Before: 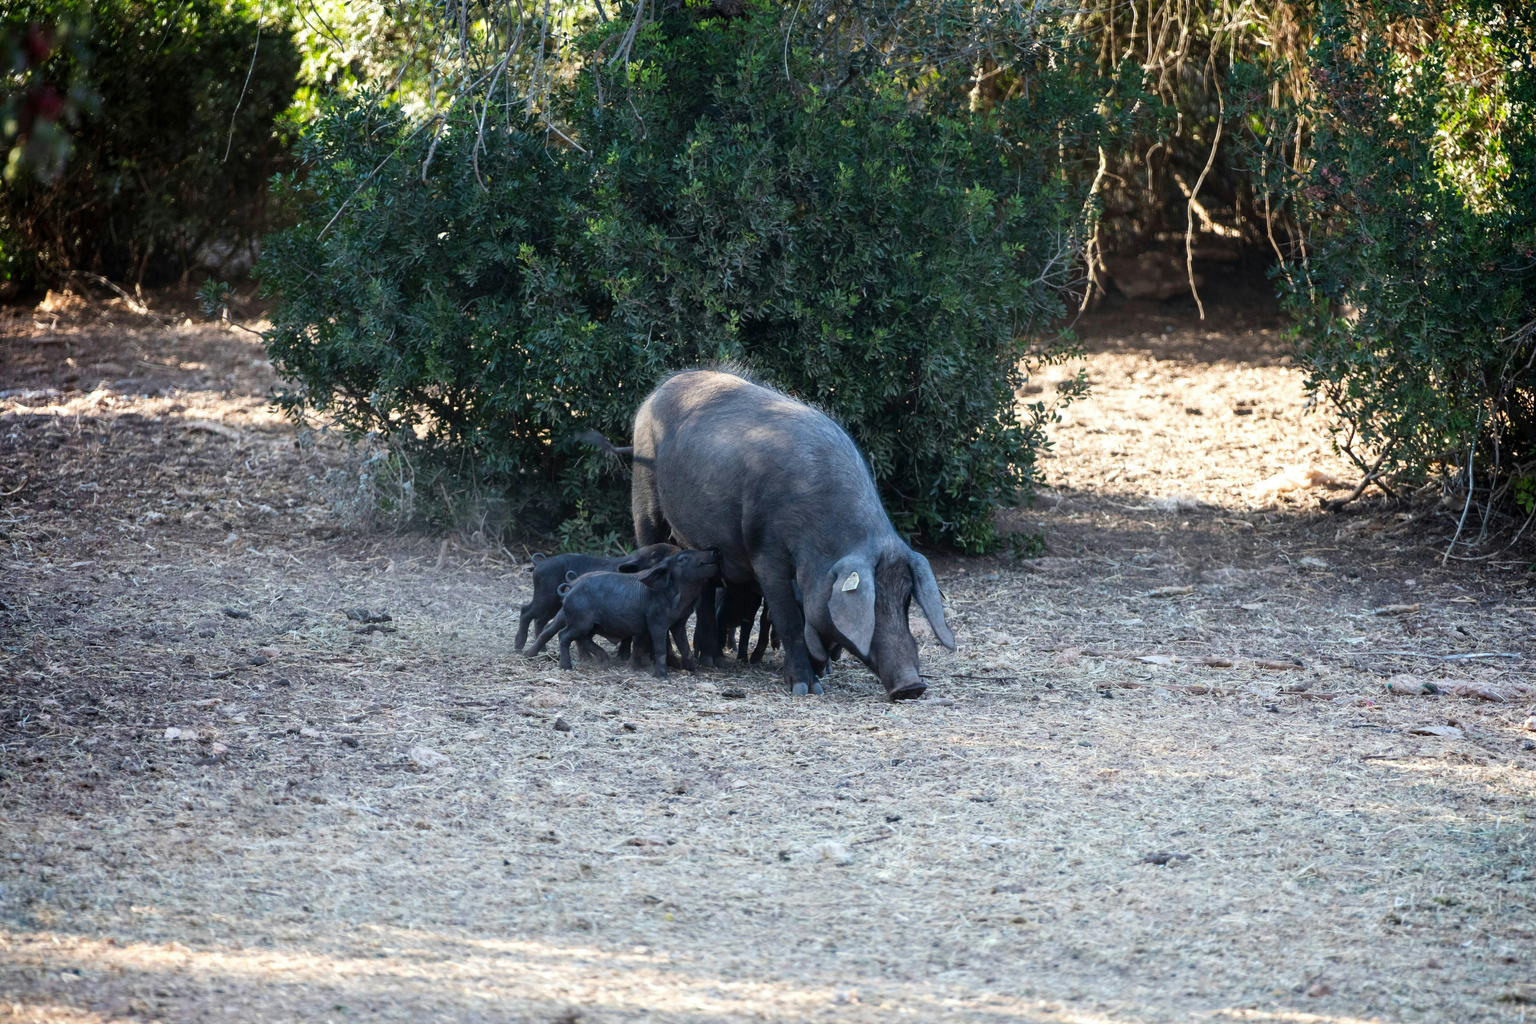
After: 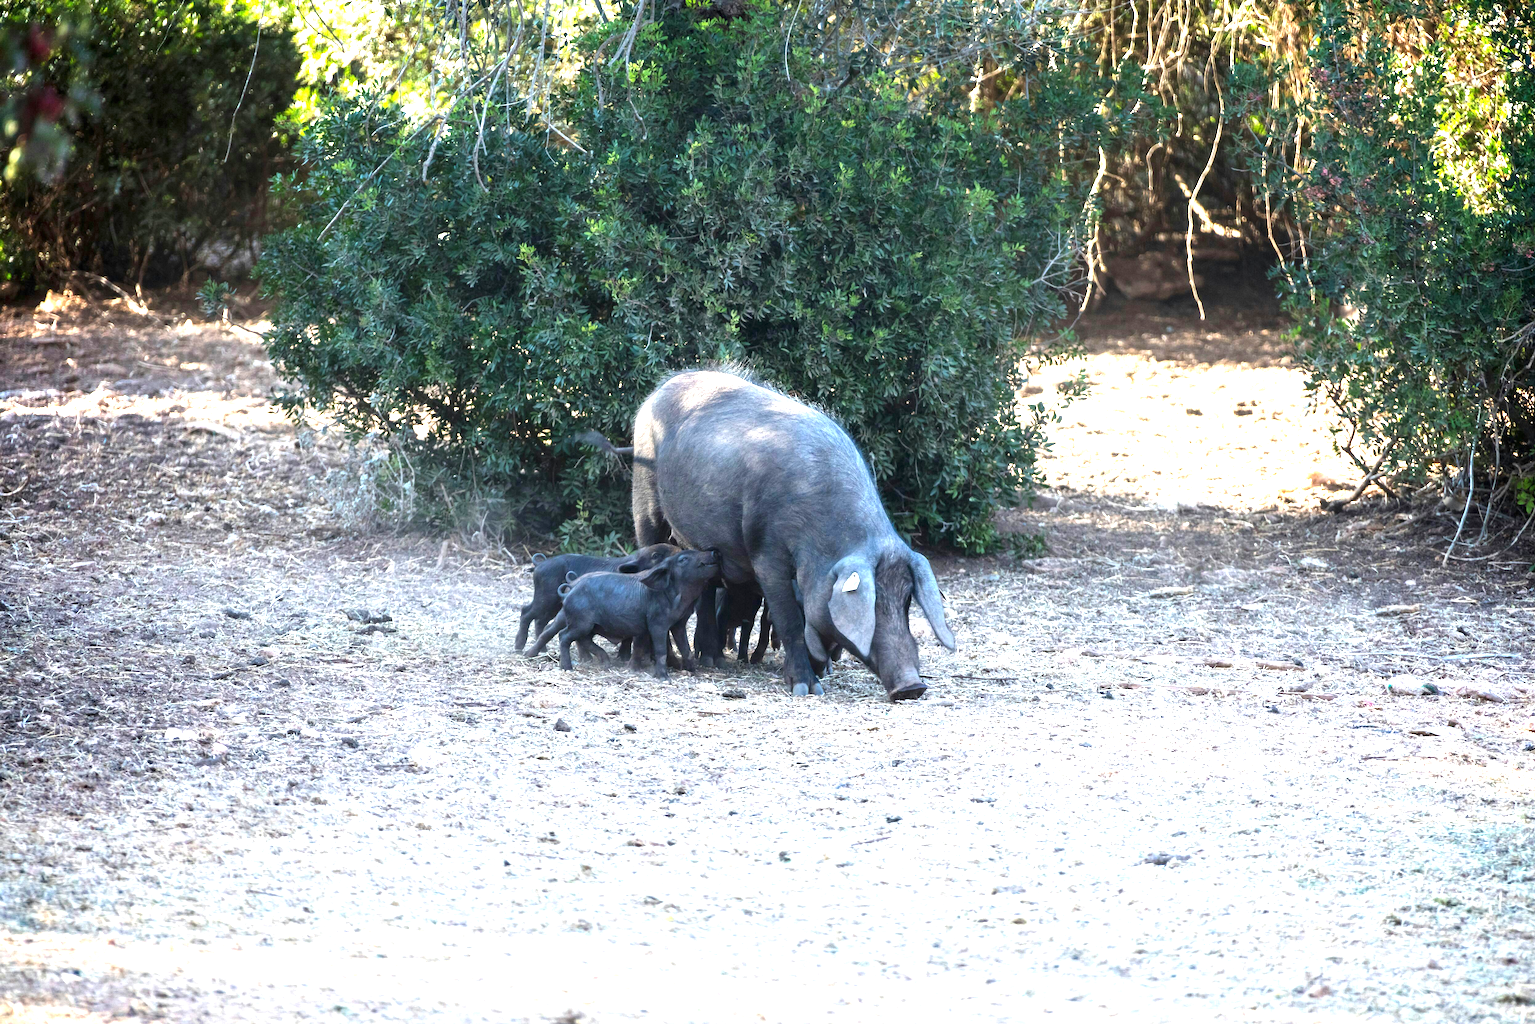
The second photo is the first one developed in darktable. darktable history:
exposure: black level correction 0, exposure 1.384 EV, compensate exposure bias true, compensate highlight preservation false
